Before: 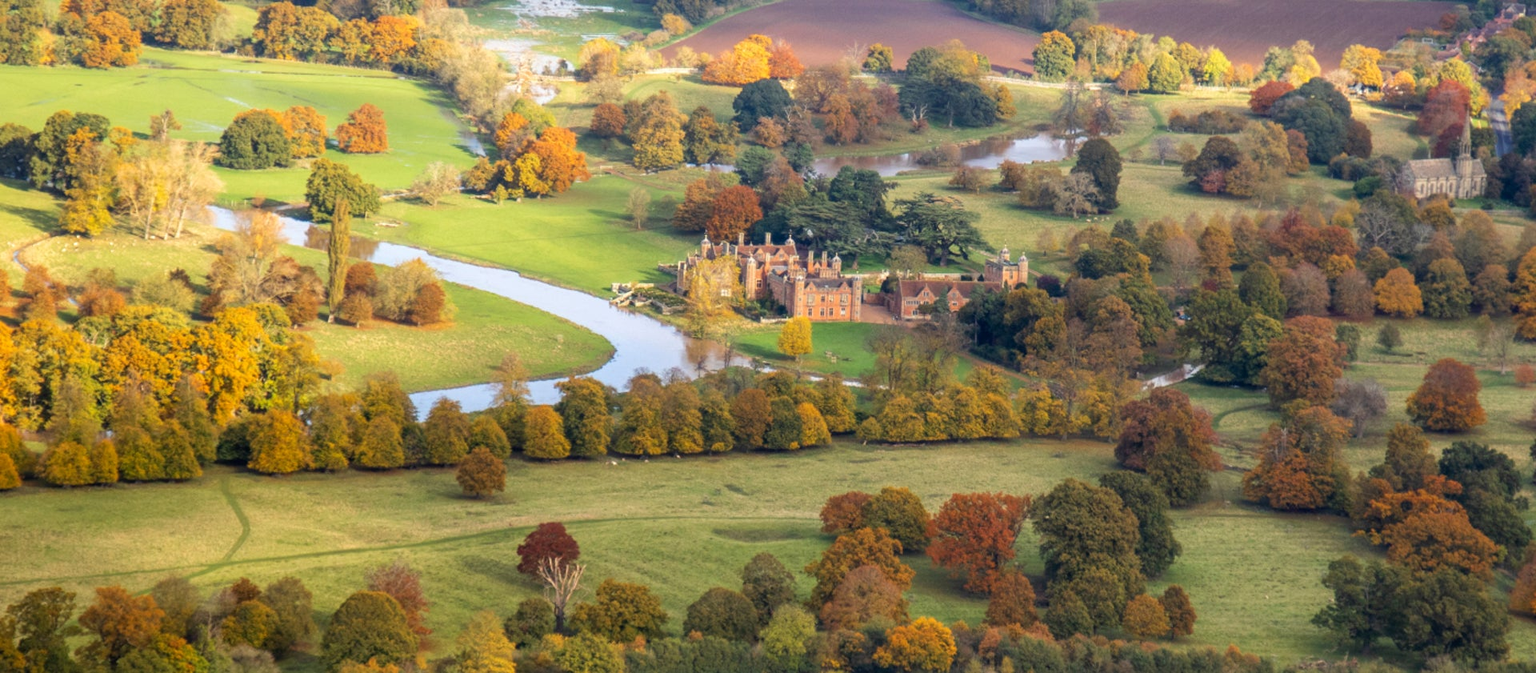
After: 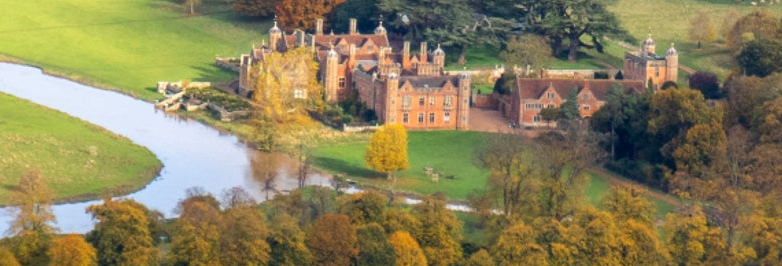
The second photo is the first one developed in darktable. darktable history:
crop: left 31.633%, top 32.377%, right 27.636%, bottom 35.952%
